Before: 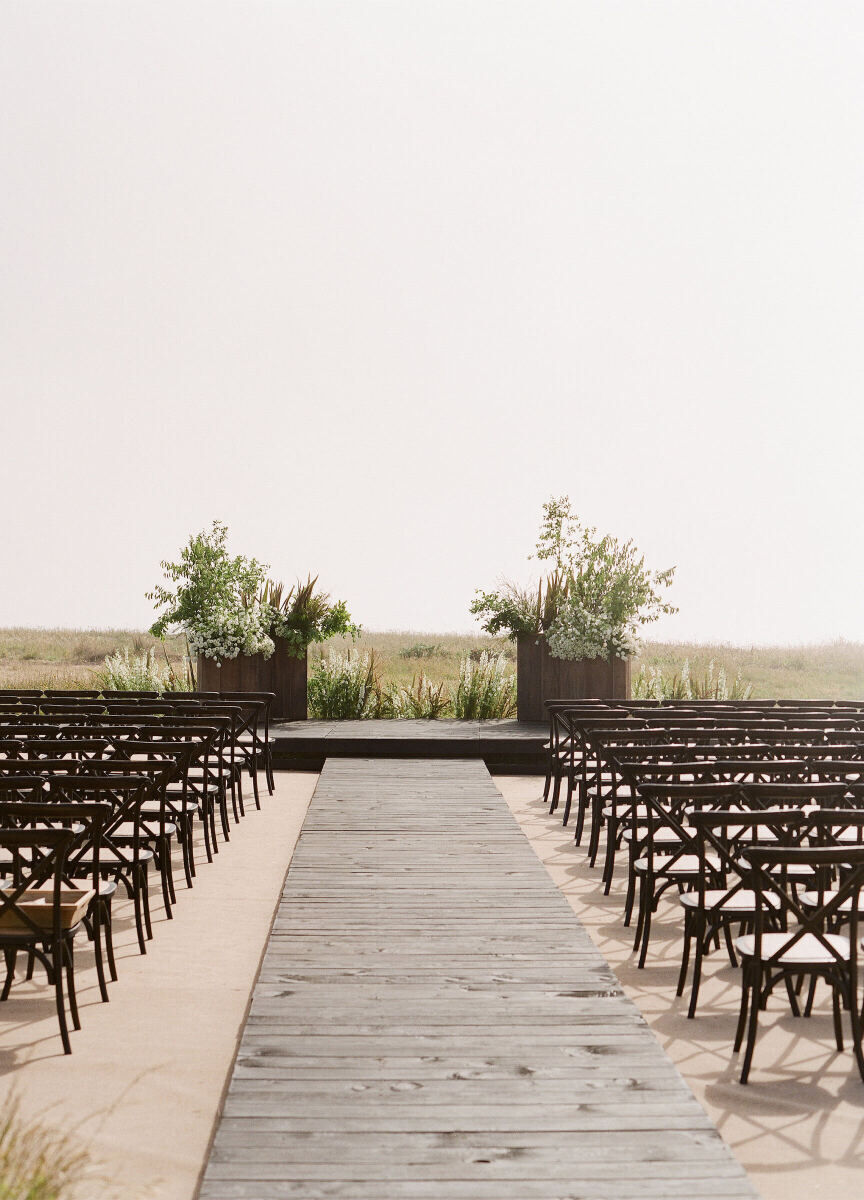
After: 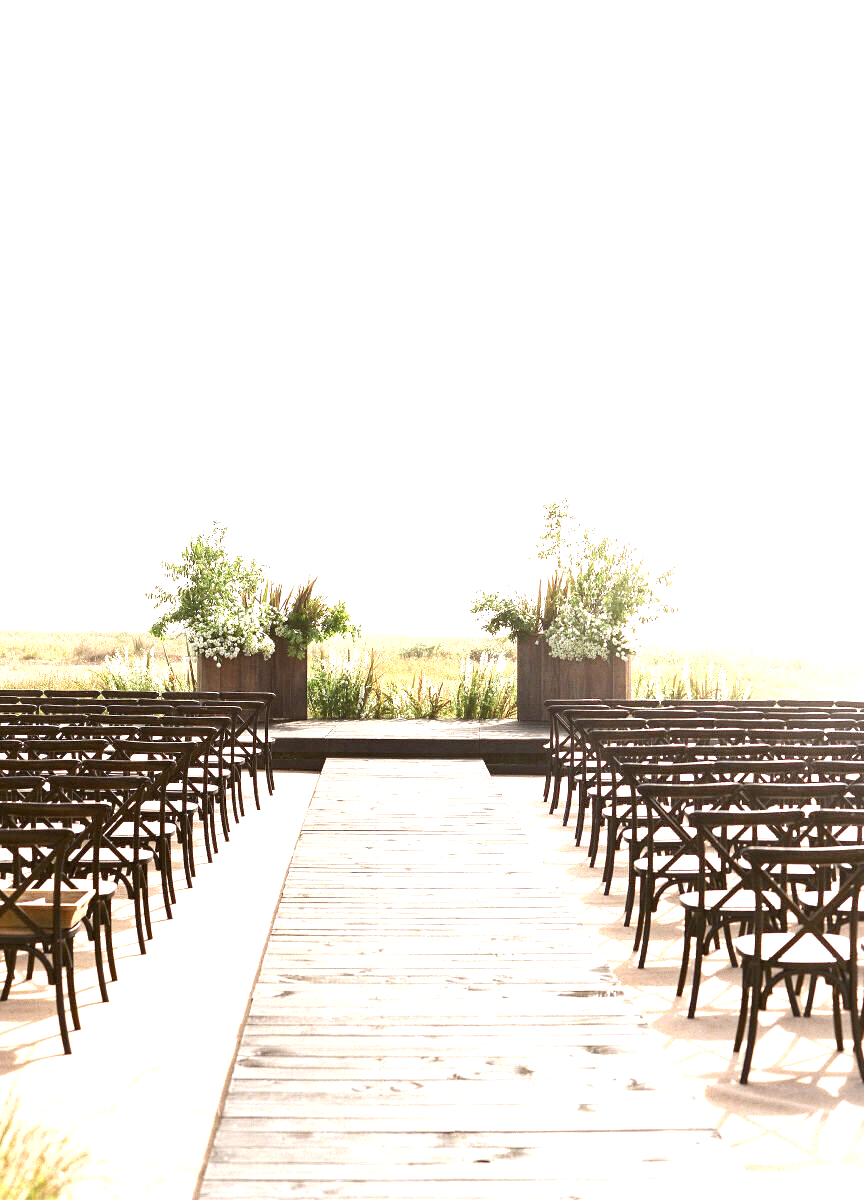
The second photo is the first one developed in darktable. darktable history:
local contrast: highlights 102%, shadows 100%, detail 119%, midtone range 0.2
color zones: curves: ch1 [(0, 0.513) (0.143, 0.524) (0.286, 0.511) (0.429, 0.506) (0.571, 0.503) (0.714, 0.503) (0.857, 0.508) (1, 0.513)]
exposure: black level correction 0, exposure 1.381 EV, compensate highlight preservation false
